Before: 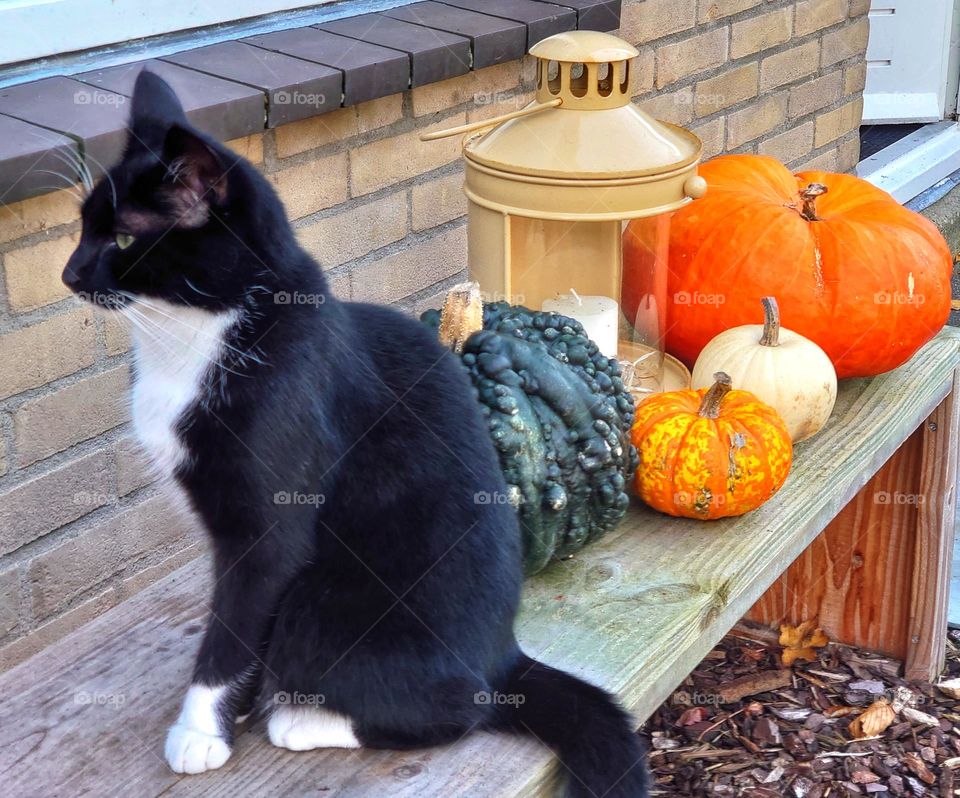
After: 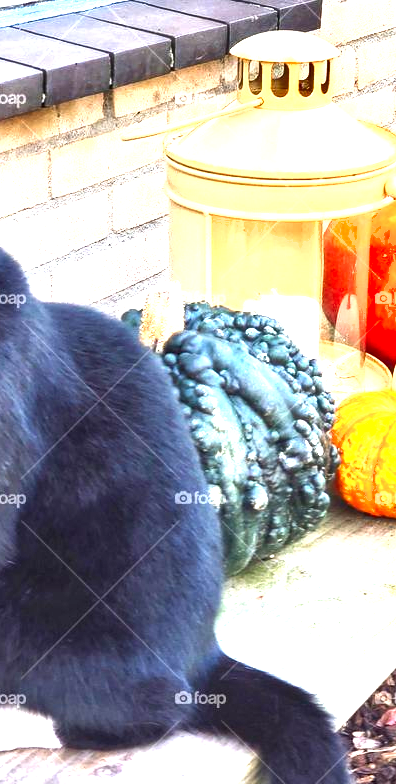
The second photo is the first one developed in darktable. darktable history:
exposure: black level correction 0, exposure 1.999 EV, compensate highlight preservation false
crop: left 31.239%, right 27.001%
shadows and highlights: shadows 29.55, highlights -30.29, low approximation 0.01, soften with gaussian
tone equalizer: on, module defaults
